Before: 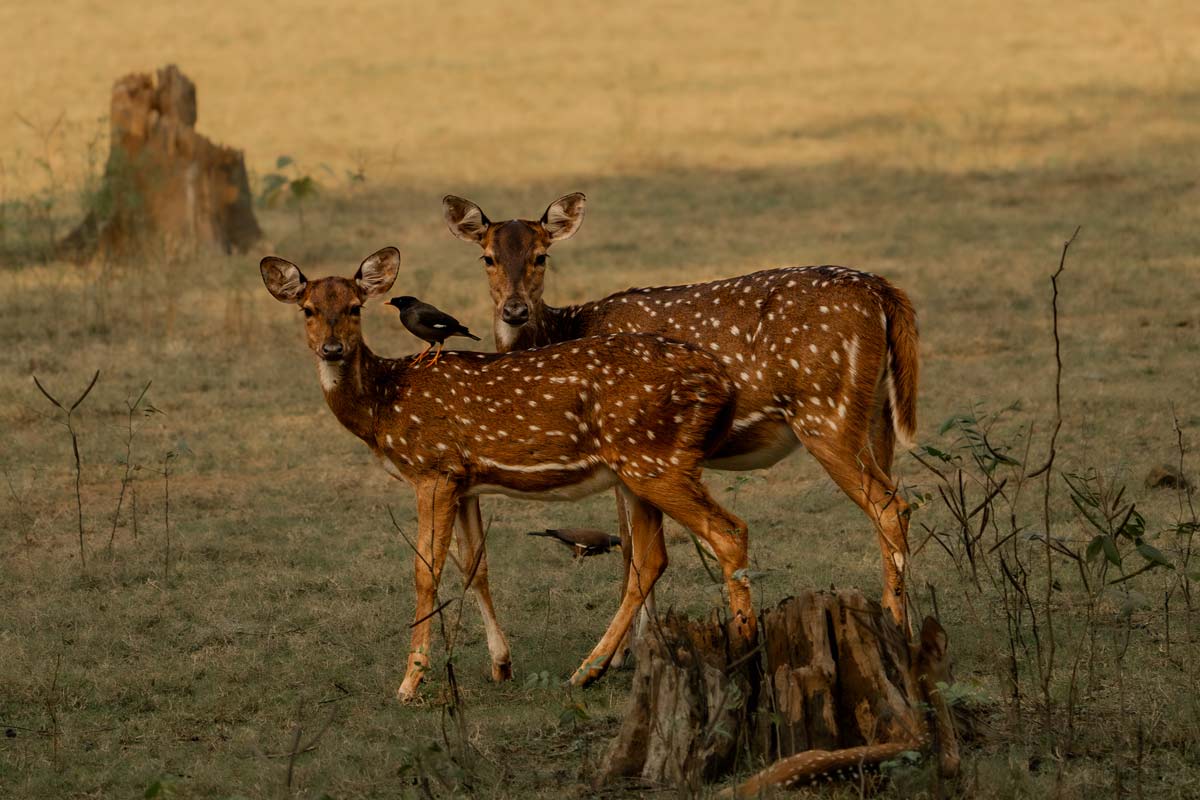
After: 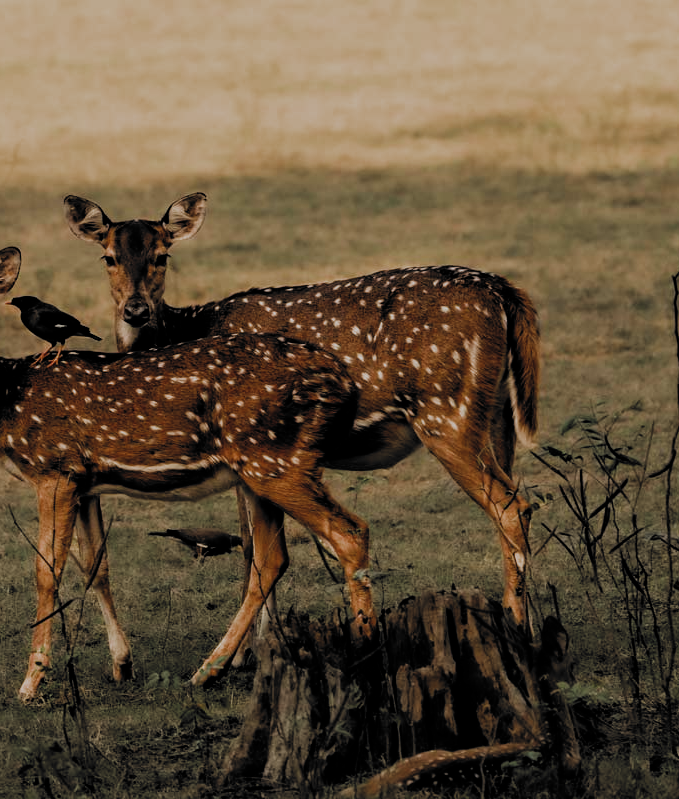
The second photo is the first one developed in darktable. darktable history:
filmic rgb: black relative exposure -5.03 EV, white relative exposure 3.19 EV, threshold 3.05 EV, hardness 3.45, contrast 1.2, highlights saturation mix -31.22%, add noise in highlights 0.001, color science v3 (2019), use custom middle-gray values true, contrast in highlights soft, enable highlight reconstruction true
crop: left 31.59%, top 0.011%, right 11.748%
